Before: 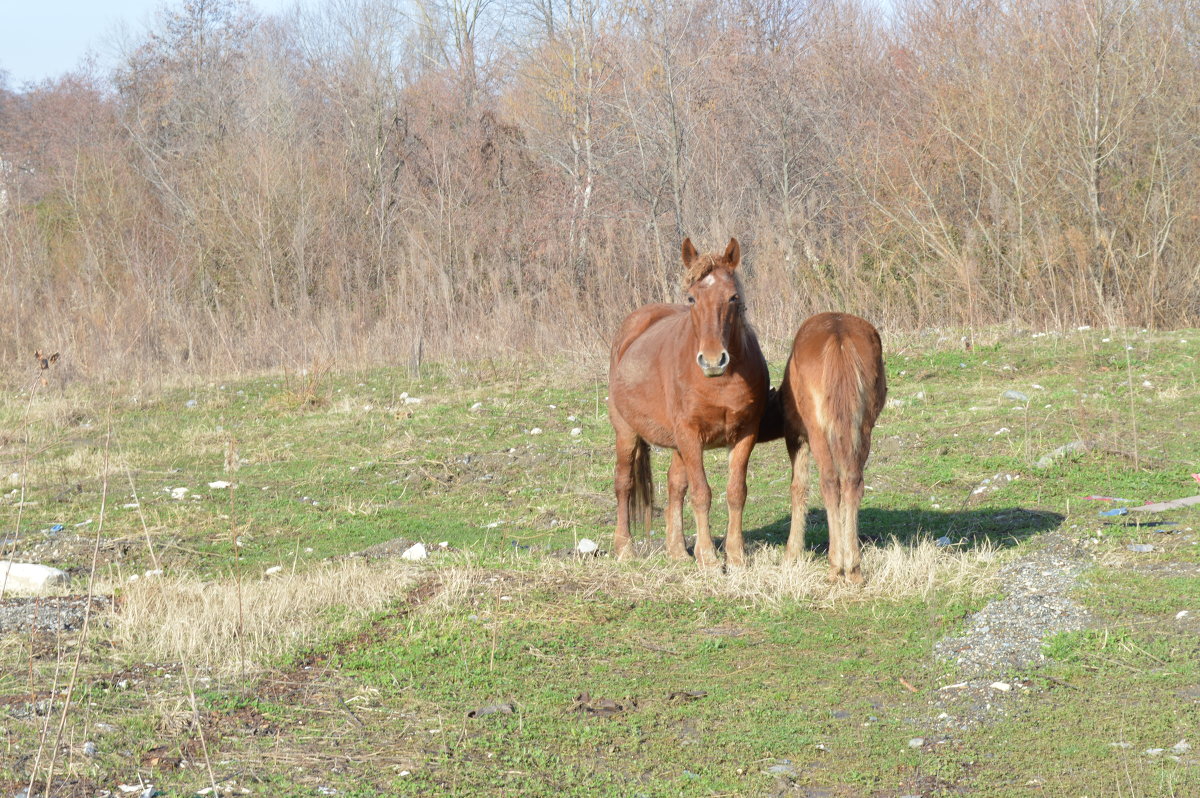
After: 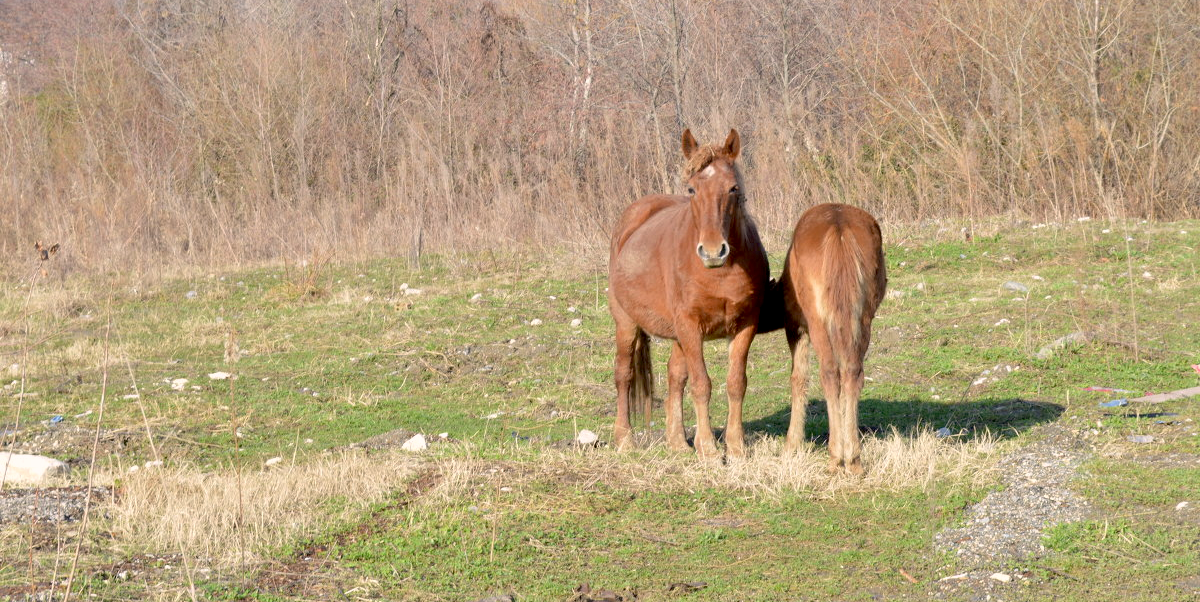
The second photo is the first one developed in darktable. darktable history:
color correction: highlights a* 6.02, highlights b* 4.84
crop: top 13.66%, bottom 10.85%
exposure: black level correction 0.012, compensate highlight preservation false
